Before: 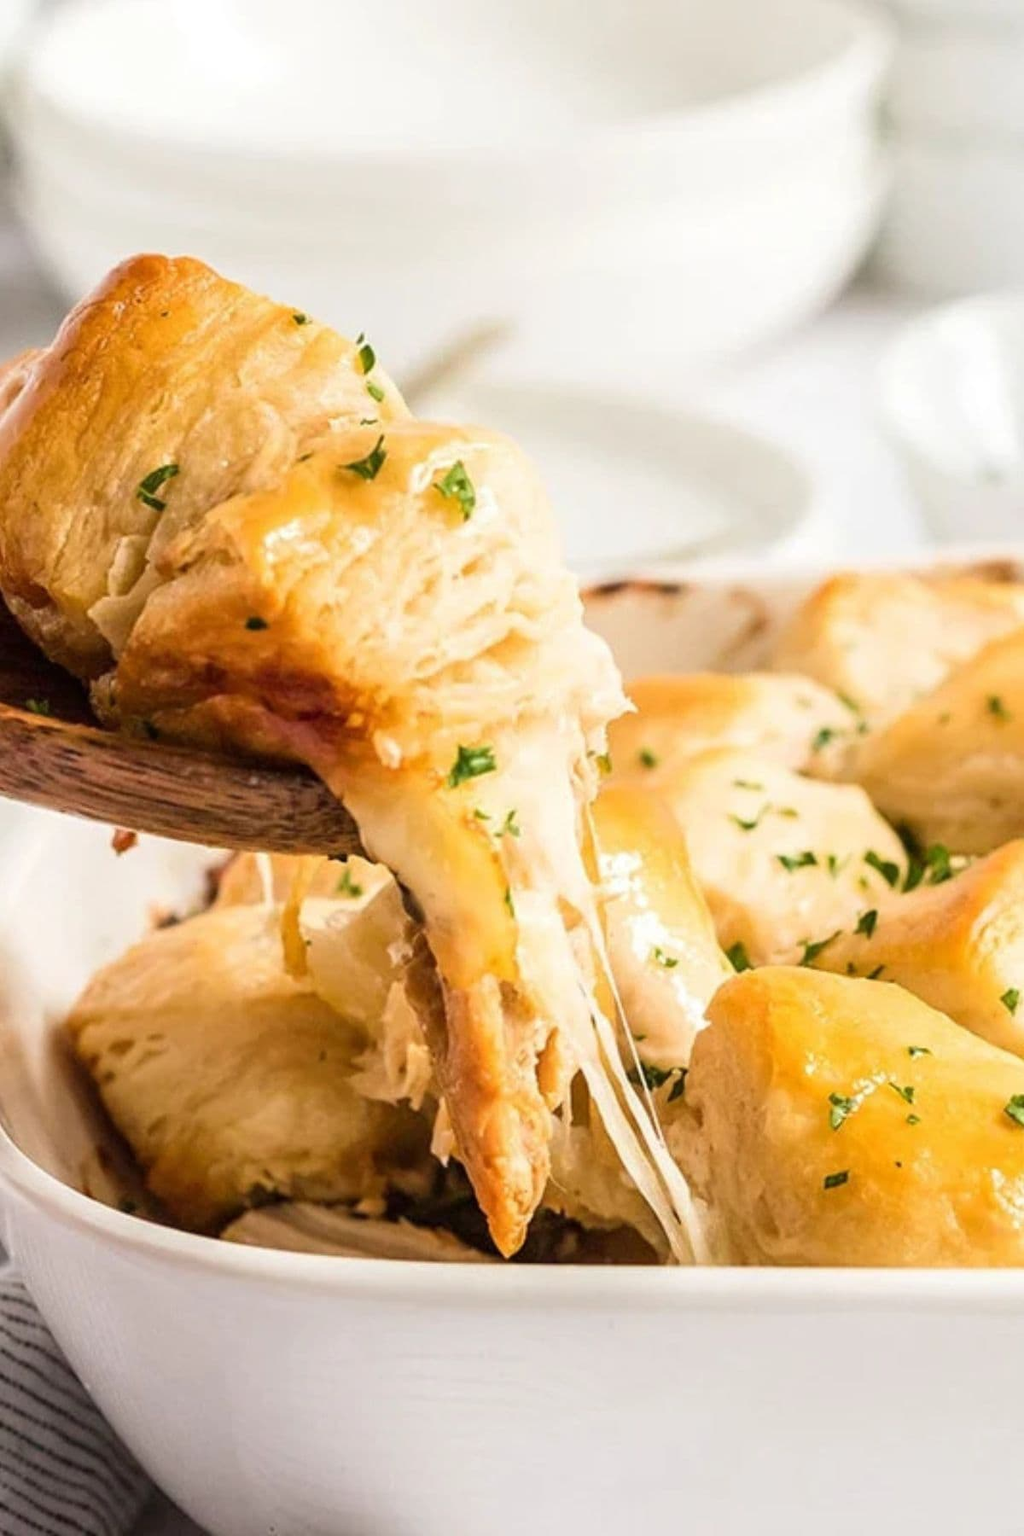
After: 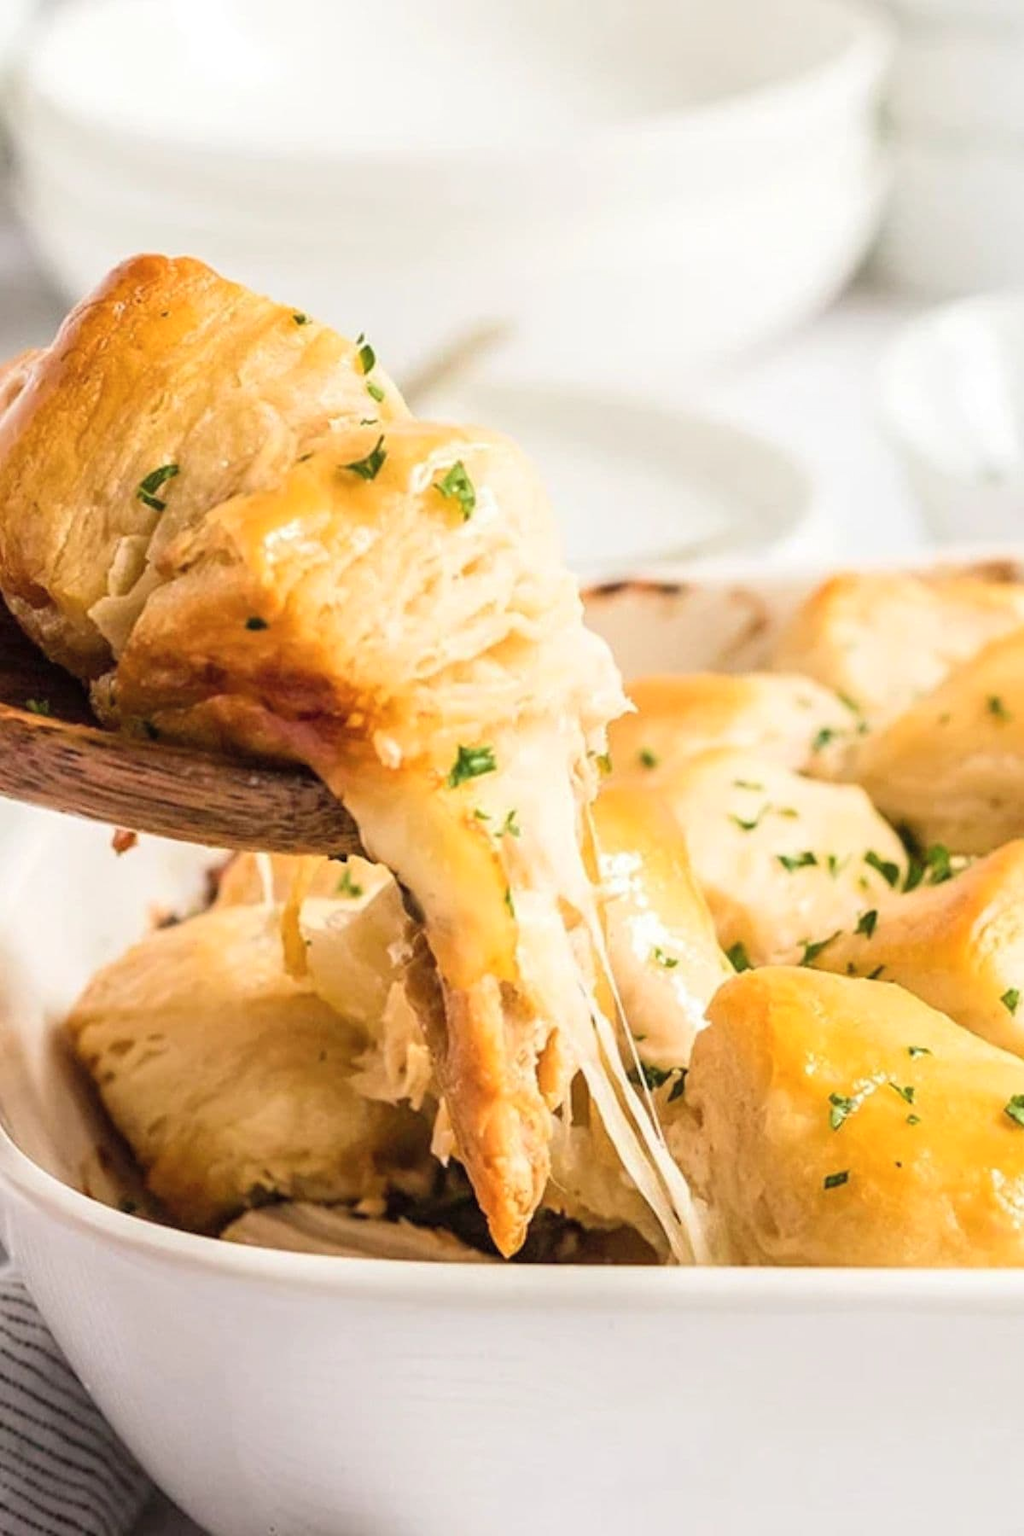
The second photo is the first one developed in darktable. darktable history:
contrast brightness saturation: contrast 0.048, brightness 0.061, saturation 0.006
